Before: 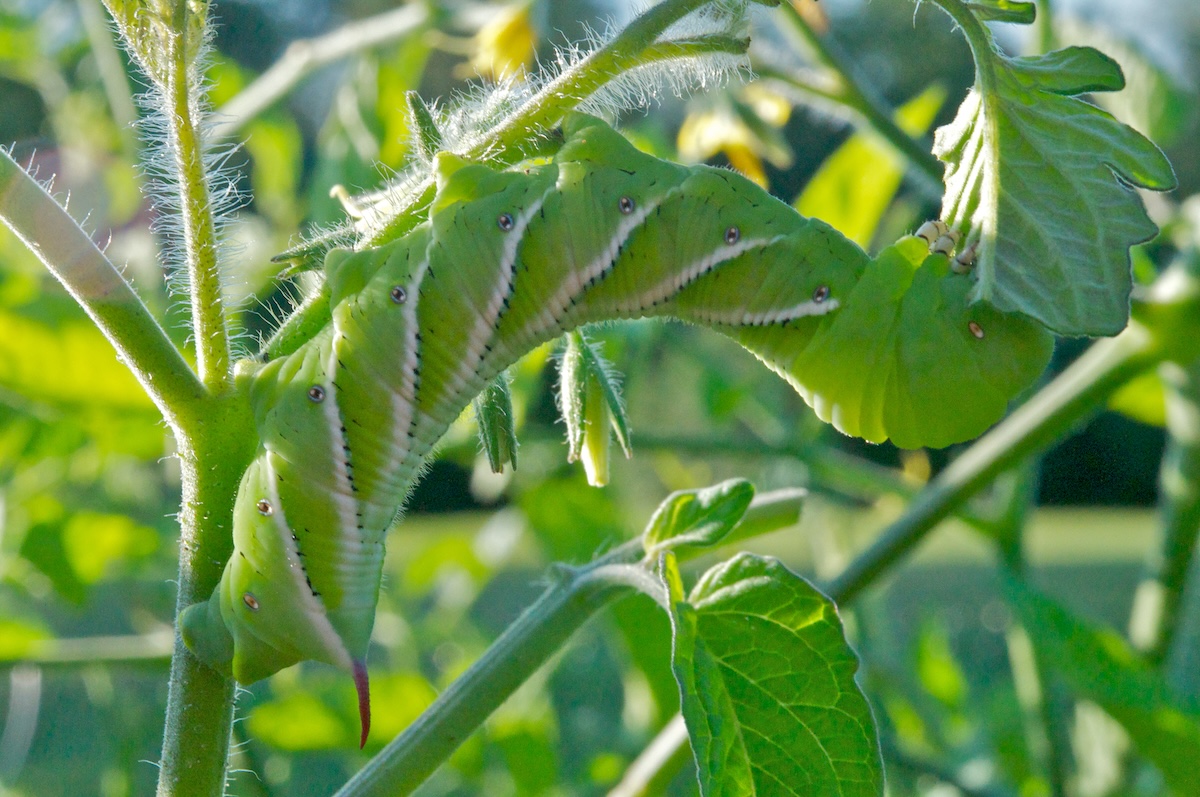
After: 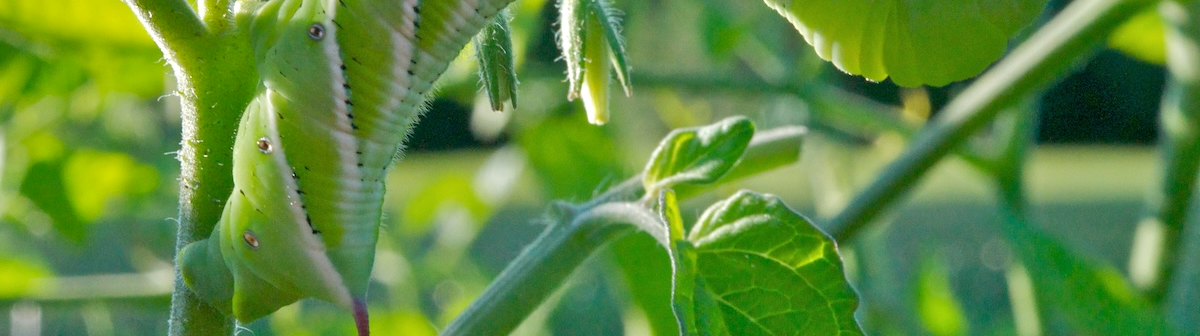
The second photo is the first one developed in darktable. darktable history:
crop: top 45.541%, bottom 12.241%
shadows and highlights: white point adjustment 0.832, soften with gaussian
